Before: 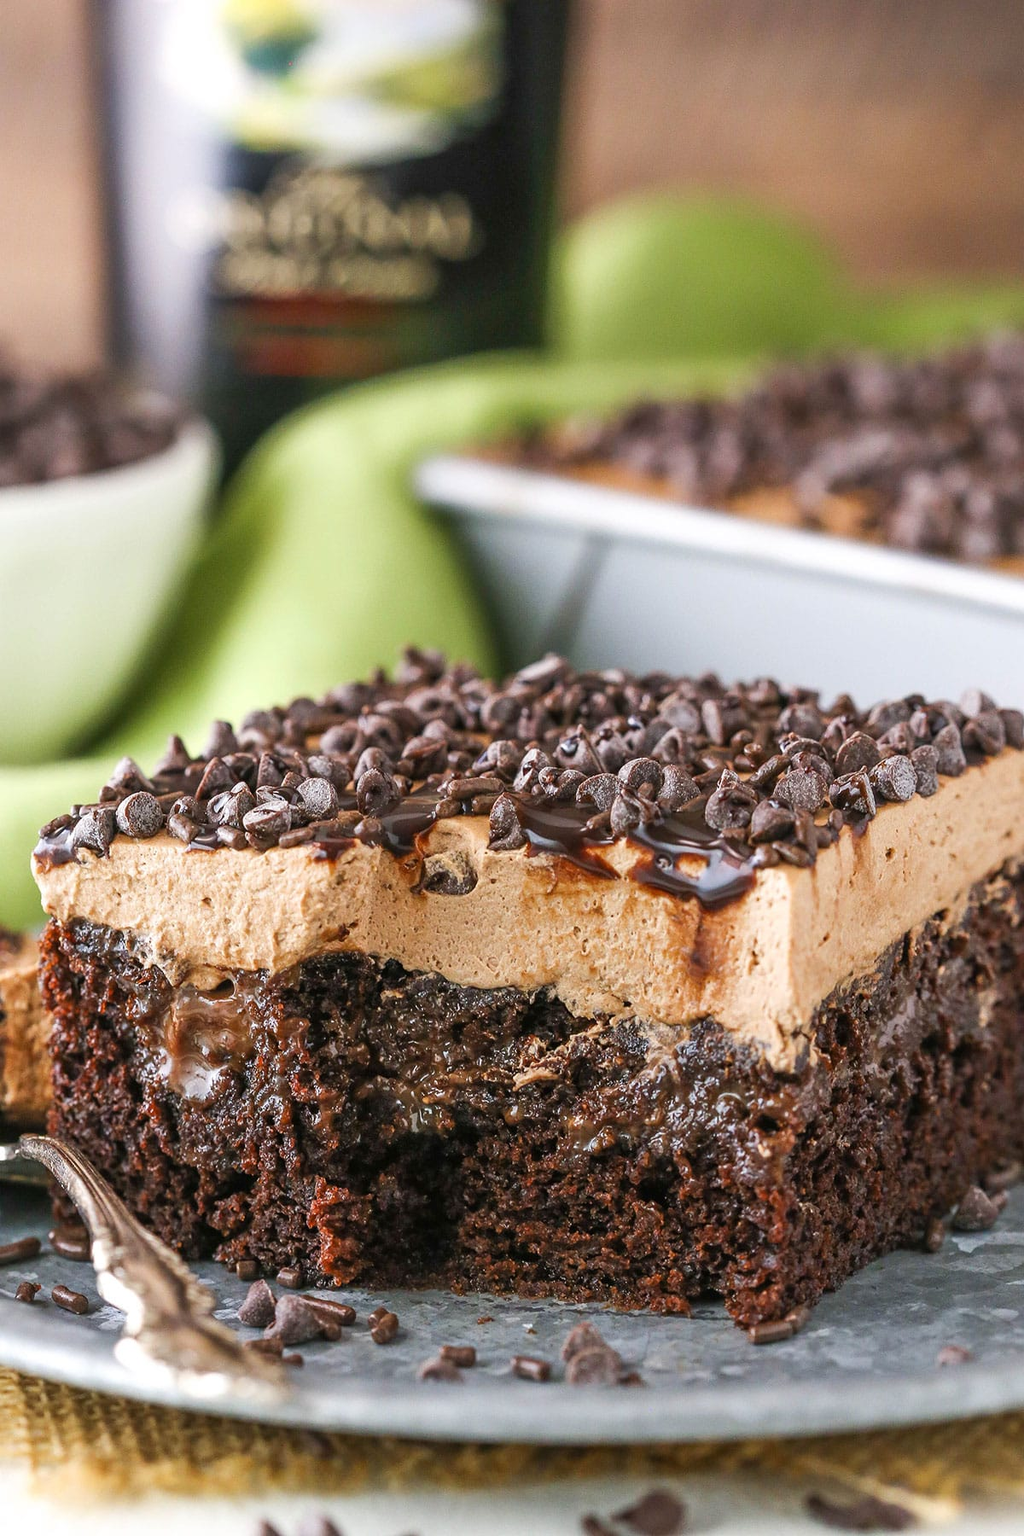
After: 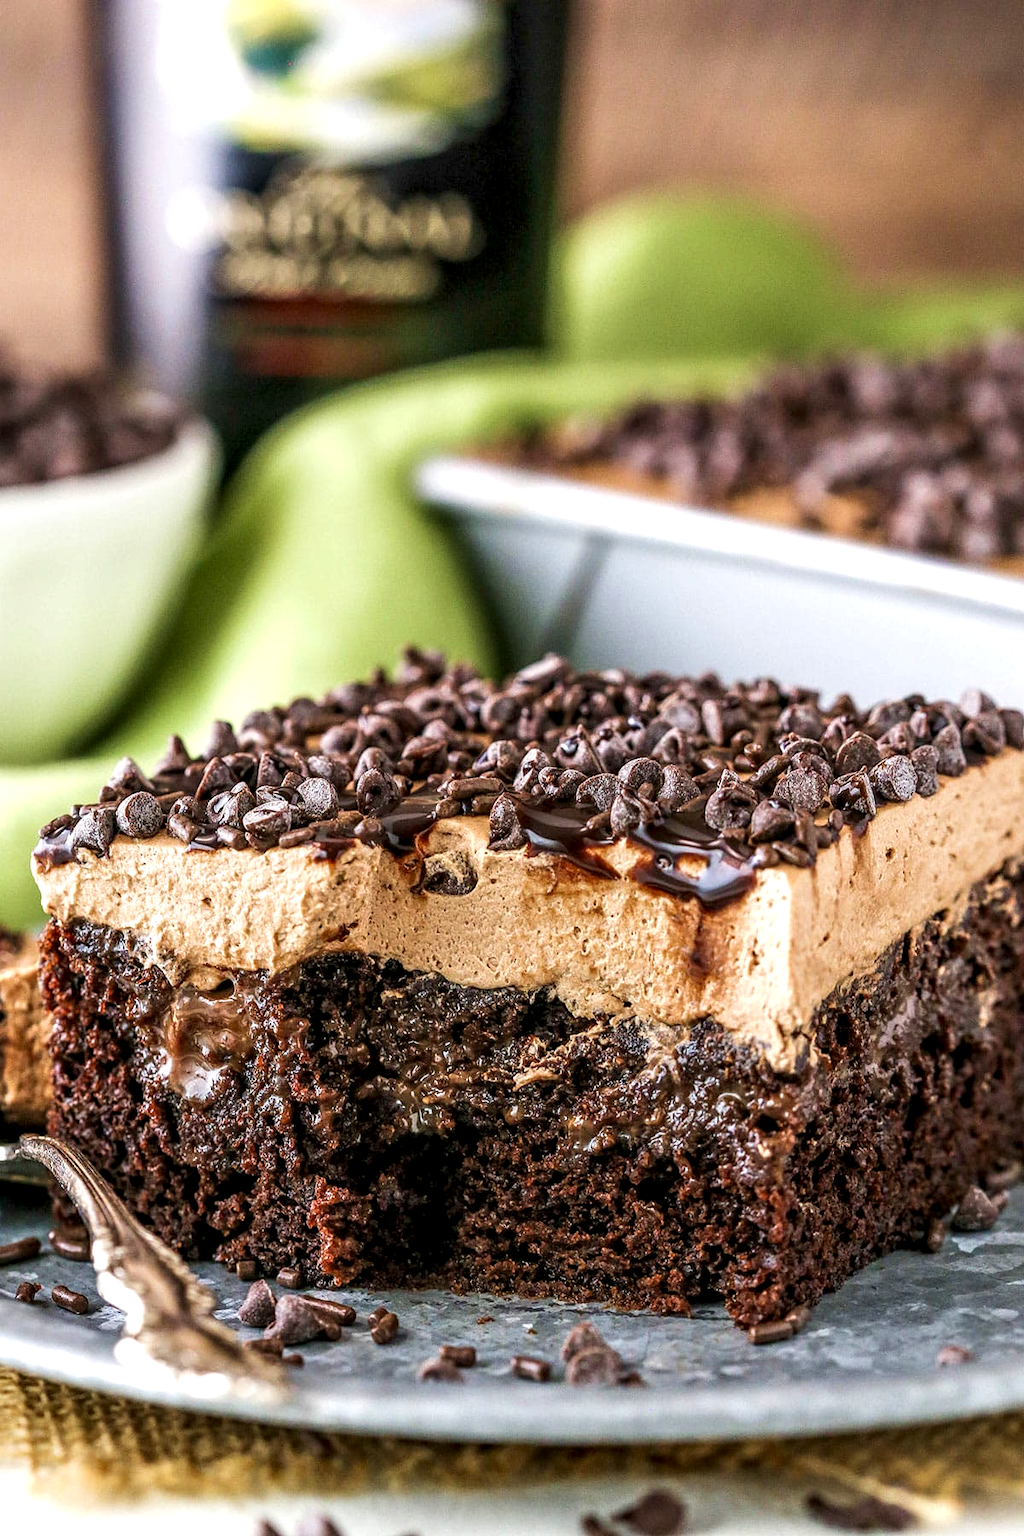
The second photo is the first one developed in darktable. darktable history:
local contrast: highlights 60%, shadows 64%, detail 160%
velvia: on, module defaults
